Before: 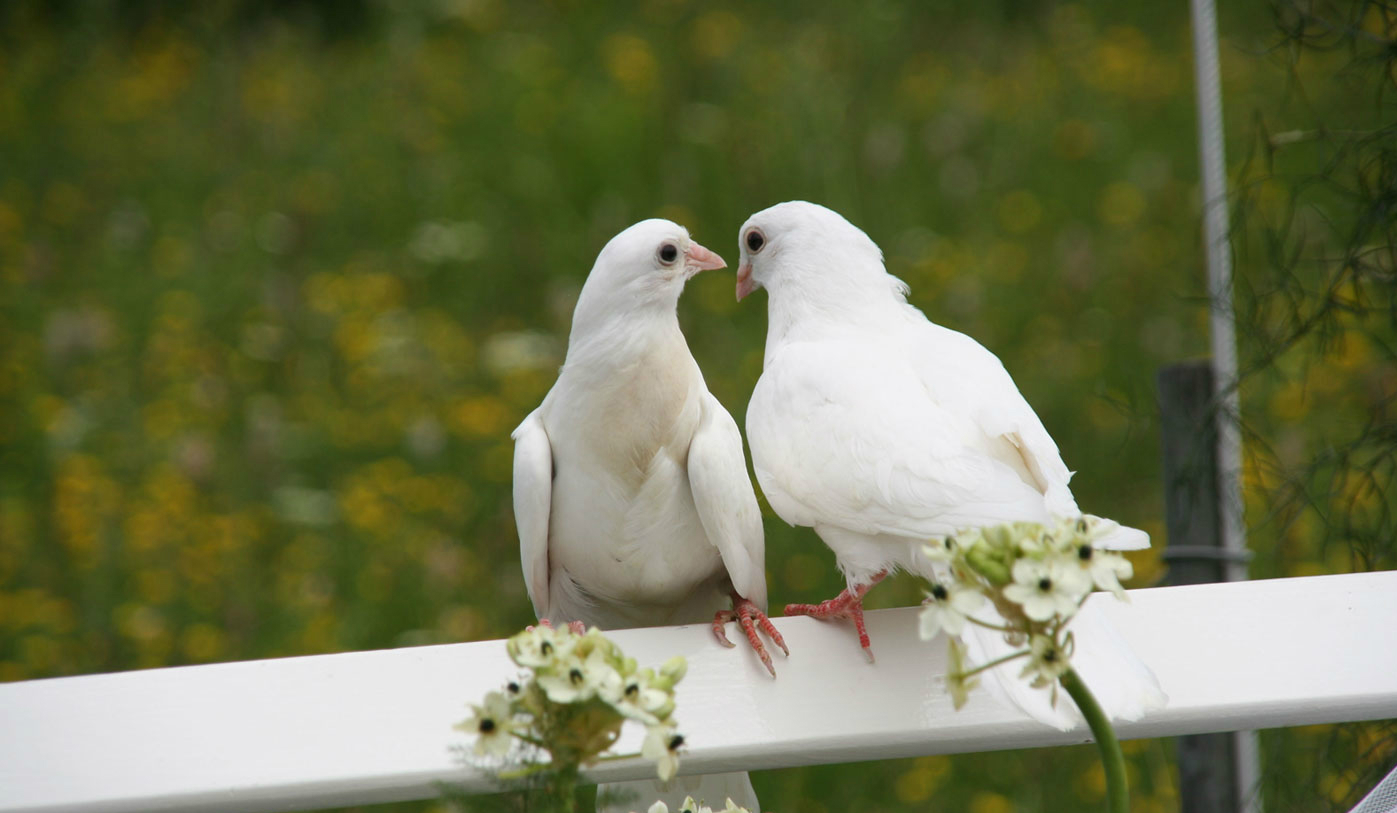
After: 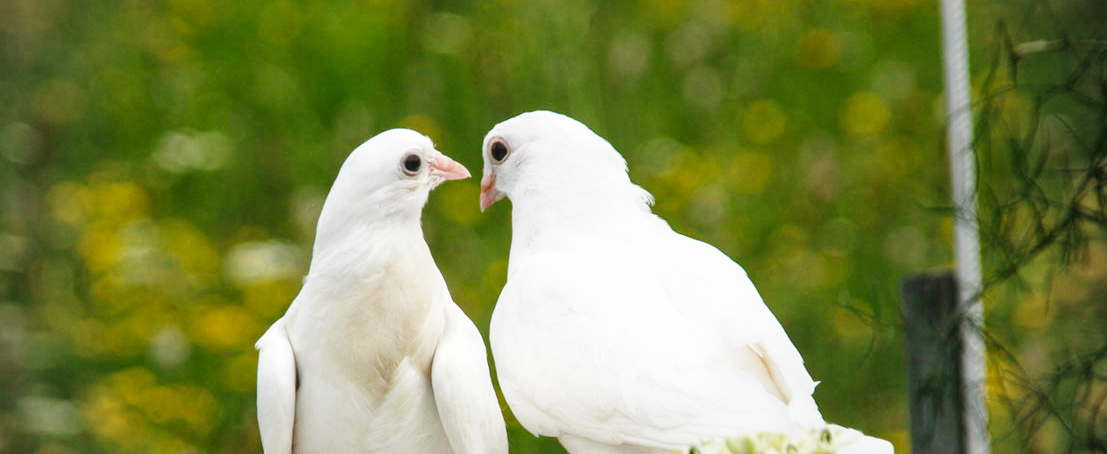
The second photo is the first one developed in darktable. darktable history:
base curve: curves: ch0 [(0, 0) (0.028, 0.03) (0.121, 0.232) (0.46, 0.748) (0.859, 0.968) (1, 1)], preserve colors none
local contrast: on, module defaults
crop: left 18.37%, top 11.119%, right 2.376%, bottom 32.96%
vignetting: saturation -0.643
